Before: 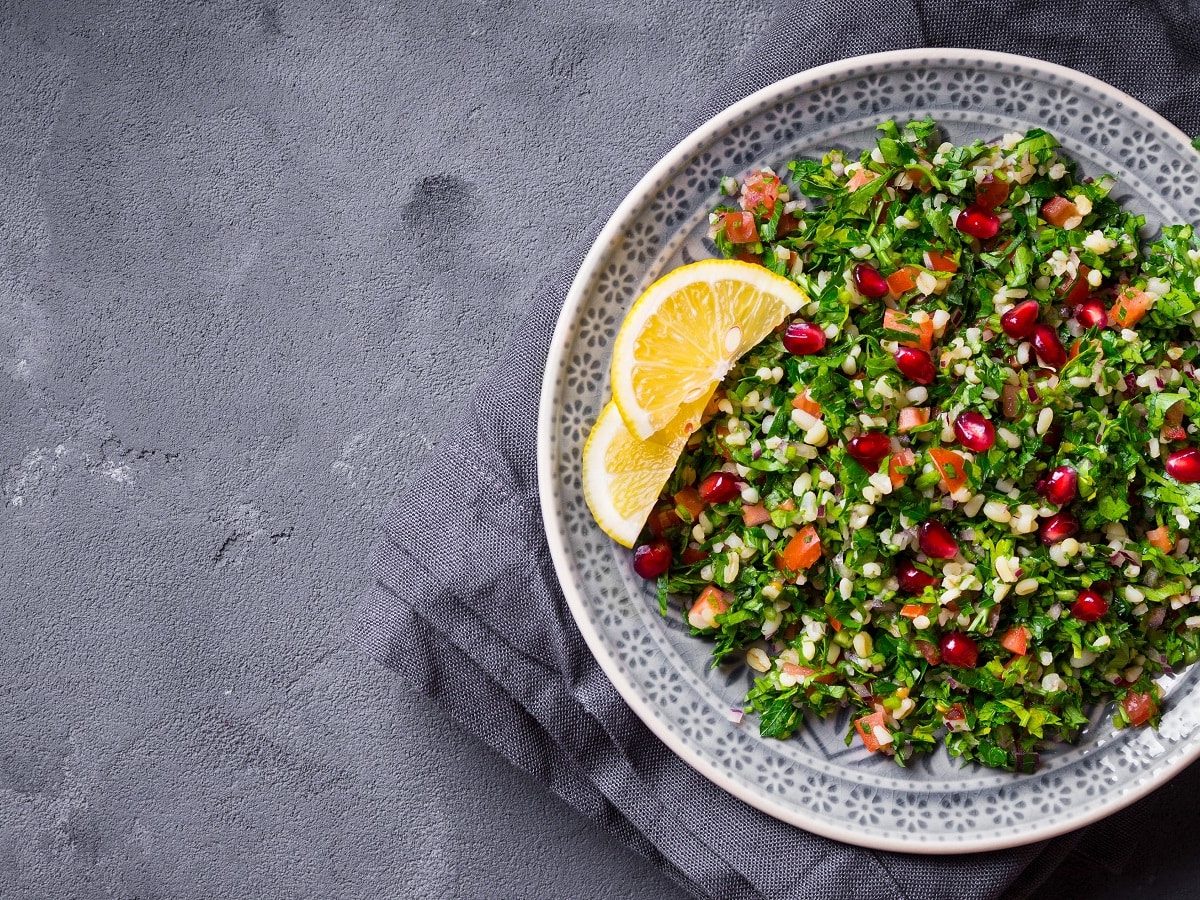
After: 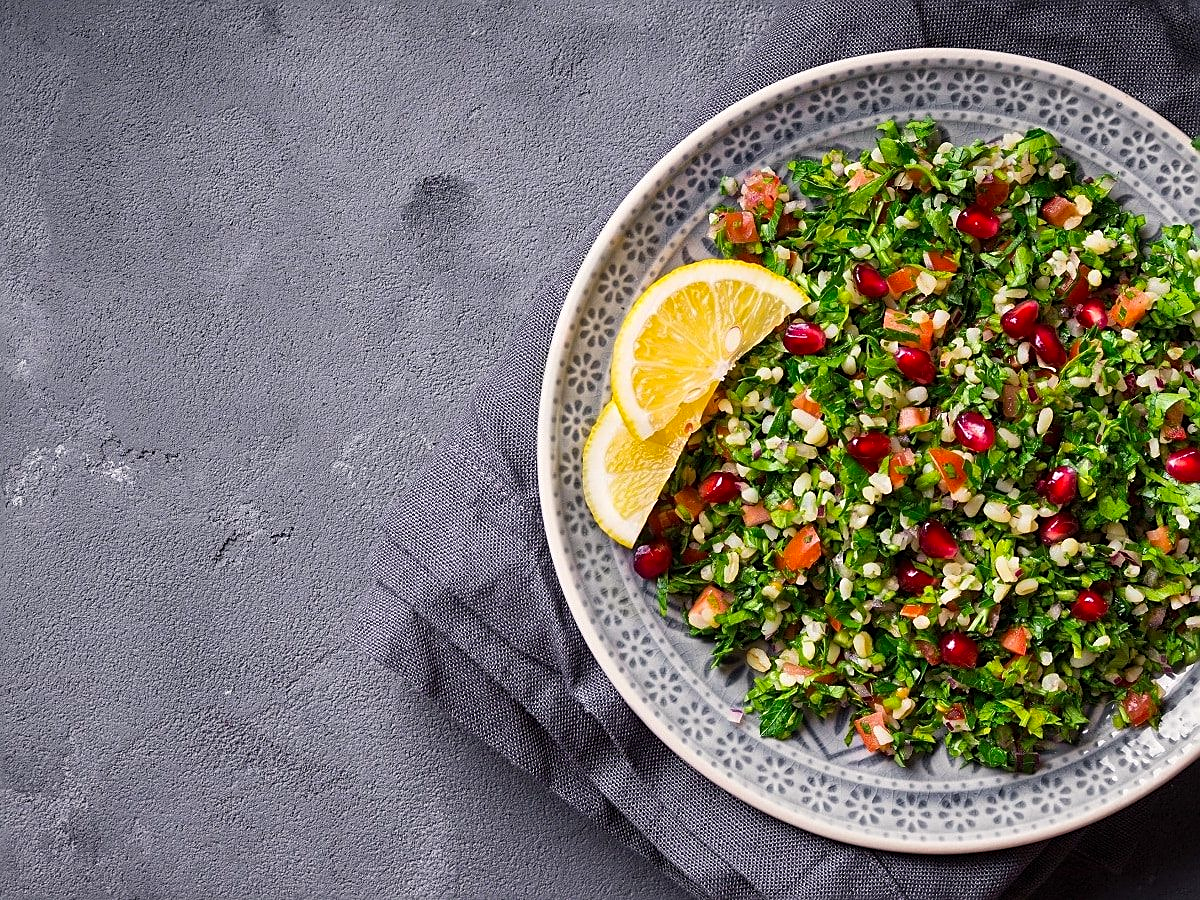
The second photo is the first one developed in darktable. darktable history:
sharpen: on, module defaults
color correction: highlights a* 0.901, highlights b* 2.76, saturation 1.07
